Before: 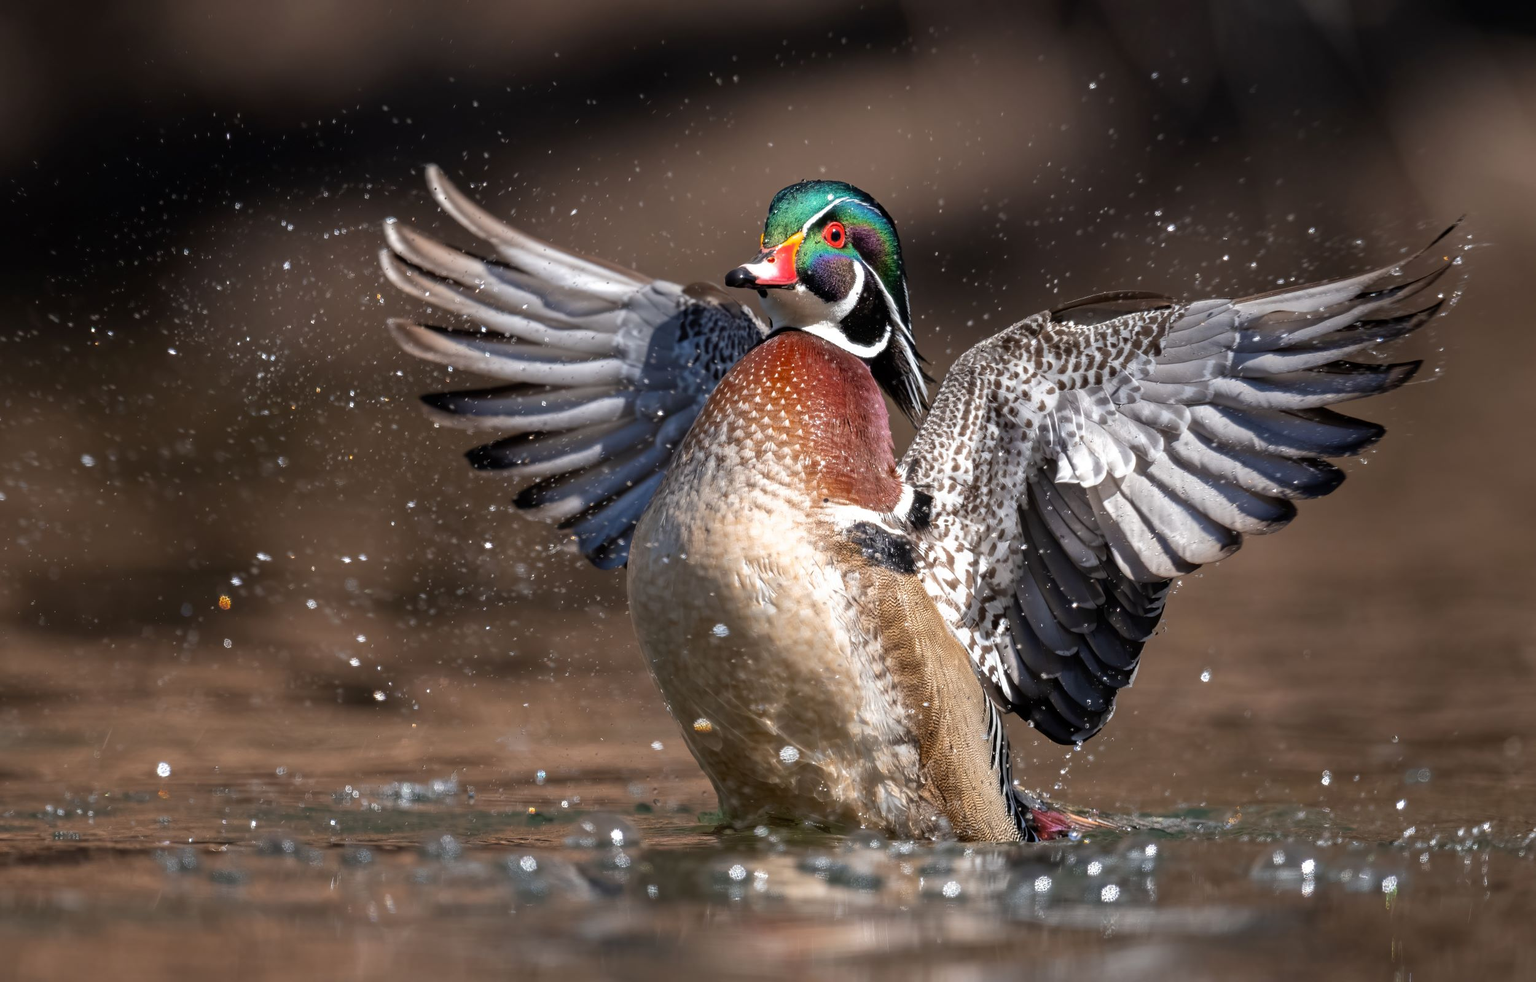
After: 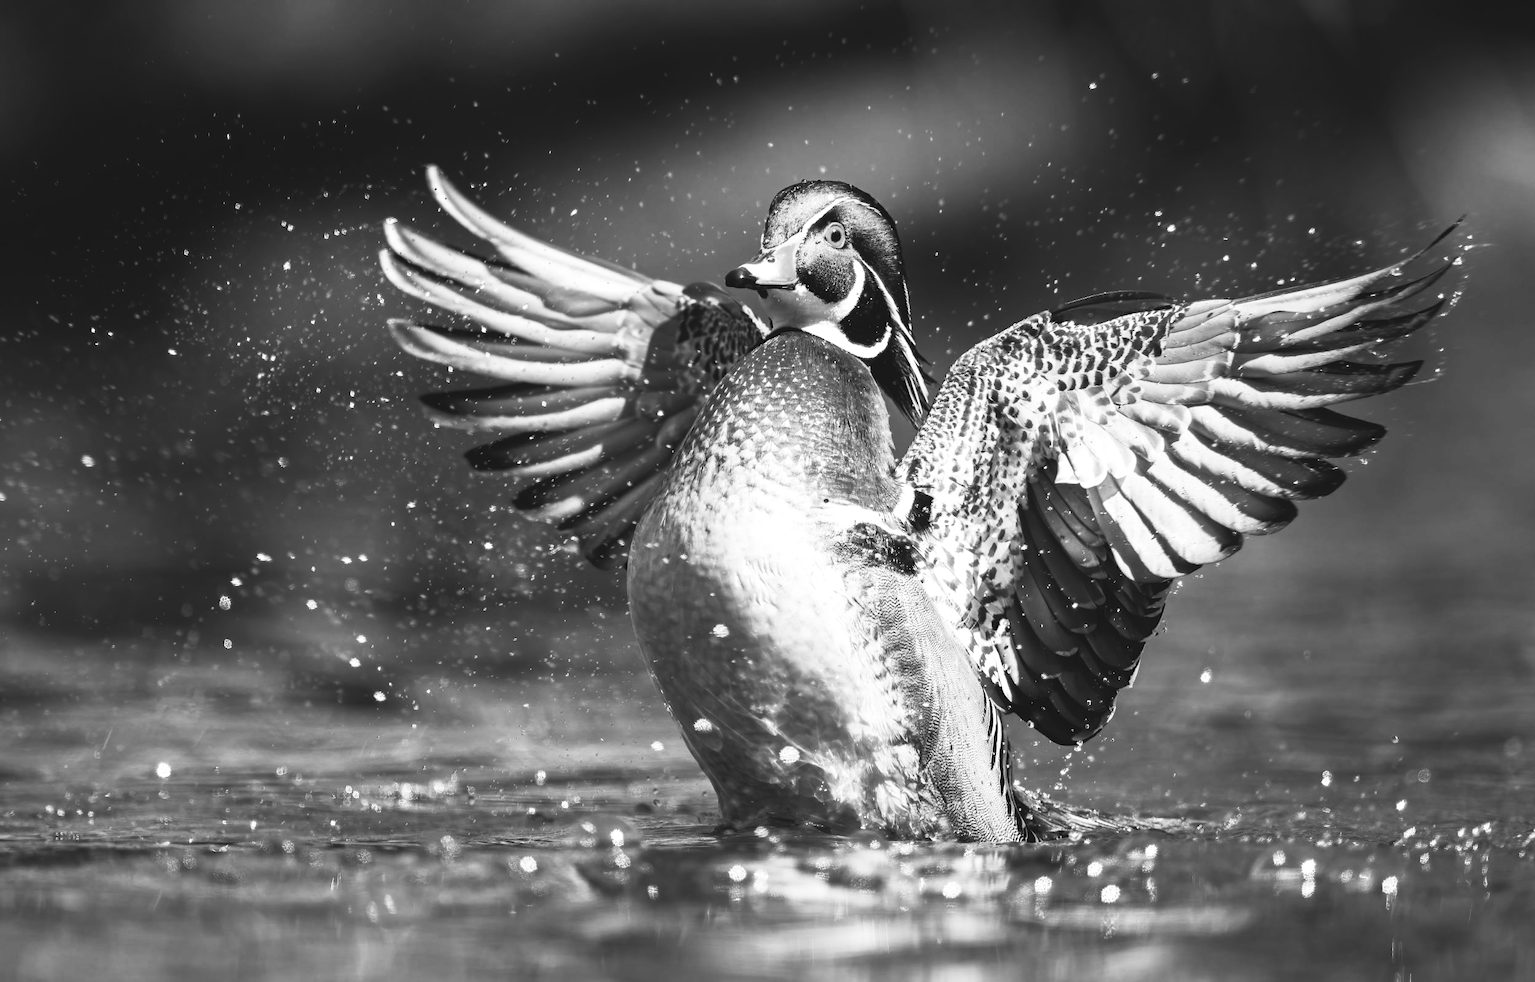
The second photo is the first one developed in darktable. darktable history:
contrast brightness saturation: contrast 0.53, brightness 0.47, saturation -1
color balance: lift [1.005, 0.99, 1.007, 1.01], gamma [1, 0.979, 1.011, 1.021], gain [0.923, 1.098, 1.025, 0.902], input saturation 90.45%, contrast 7.73%, output saturation 105.91%
